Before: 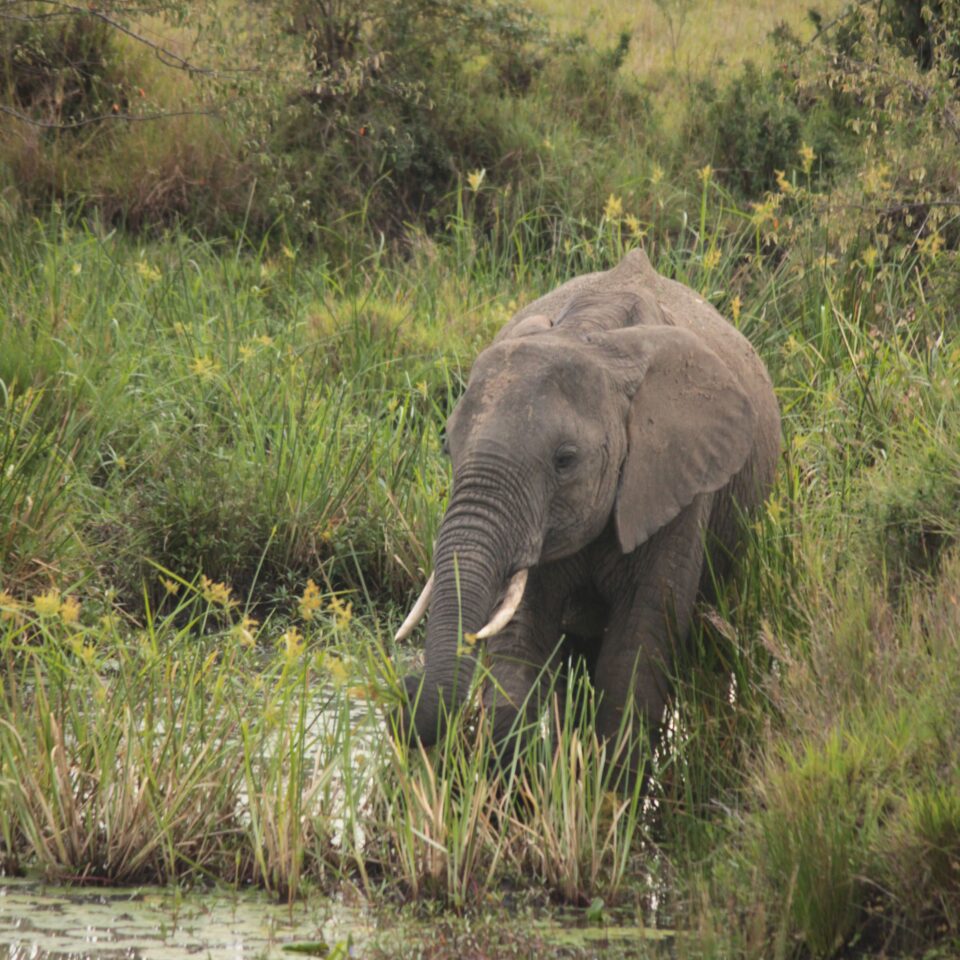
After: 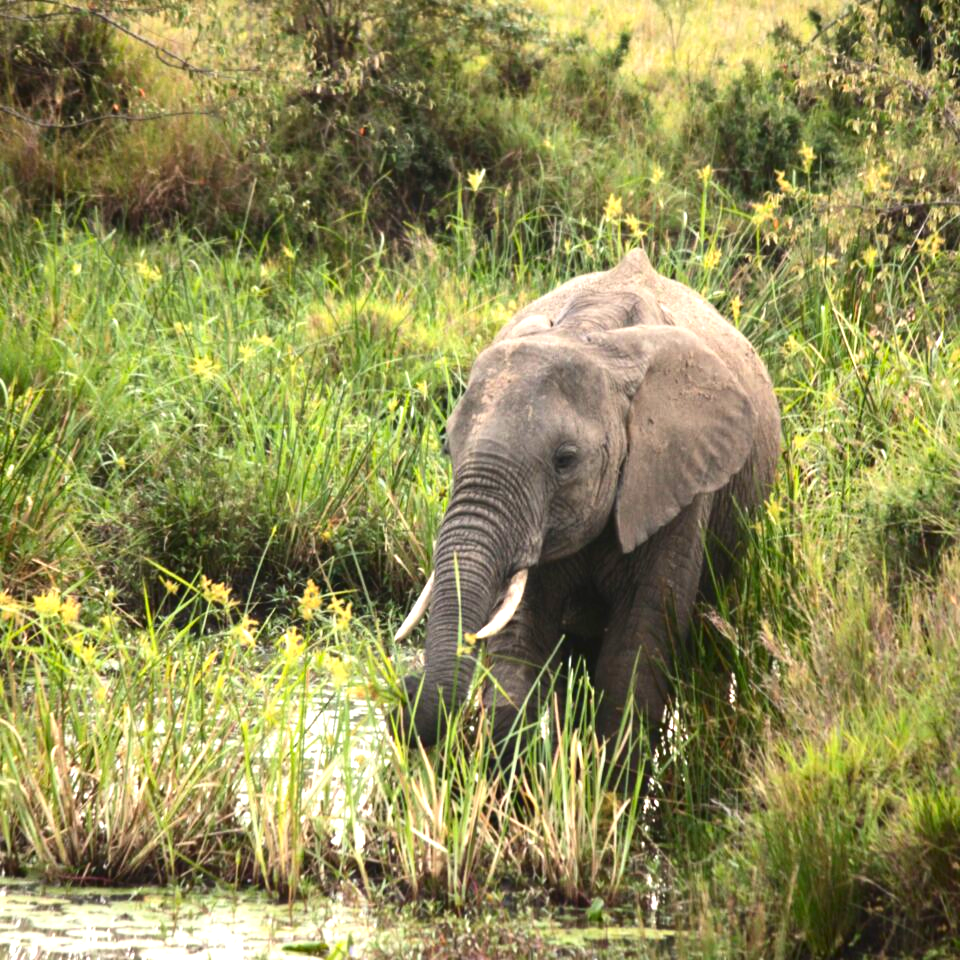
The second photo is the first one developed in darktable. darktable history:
contrast brightness saturation: contrast 0.13, brightness -0.24, saturation 0.14
exposure: black level correction 0, exposure 1.173 EV, compensate exposure bias true, compensate highlight preservation false
